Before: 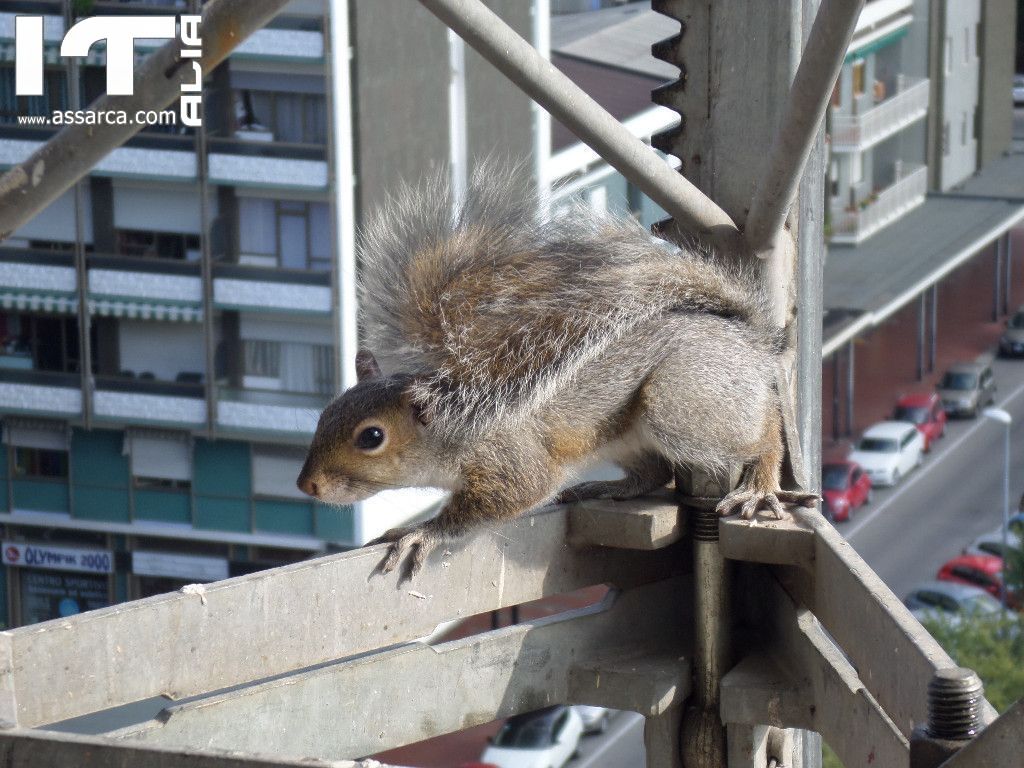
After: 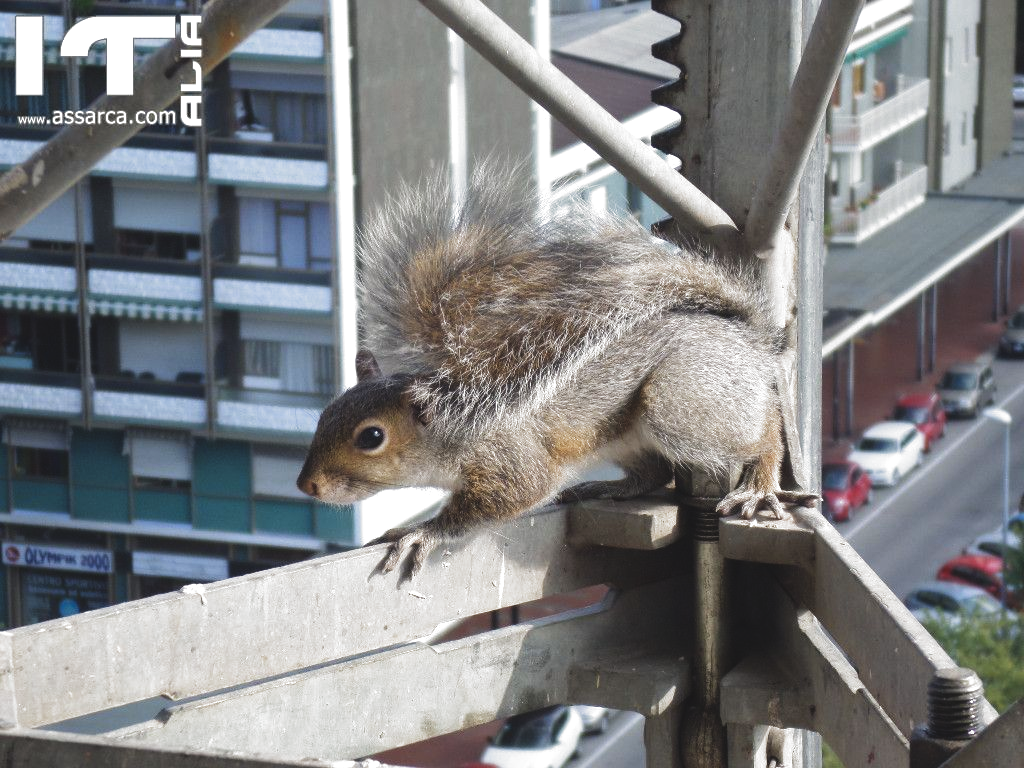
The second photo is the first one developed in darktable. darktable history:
exposure: black level correction -0.028, compensate highlight preservation false
color zones: curves: ch0 [(0.068, 0.464) (0.25, 0.5) (0.48, 0.508) (0.75, 0.536) (0.886, 0.476) (0.967, 0.456)]; ch1 [(0.066, 0.456) (0.25, 0.5) (0.616, 0.508) (0.746, 0.56) (0.934, 0.444)]
filmic rgb: black relative exposure -8.2 EV, white relative exposure 2.2 EV, threshold 3 EV, hardness 7.11, latitude 75%, contrast 1.325, highlights saturation mix -2%, shadows ↔ highlights balance 30%, preserve chrominance no, color science v5 (2021), contrast in shadows safe, contrast in highlights safe, enable highlight reconstruction true
